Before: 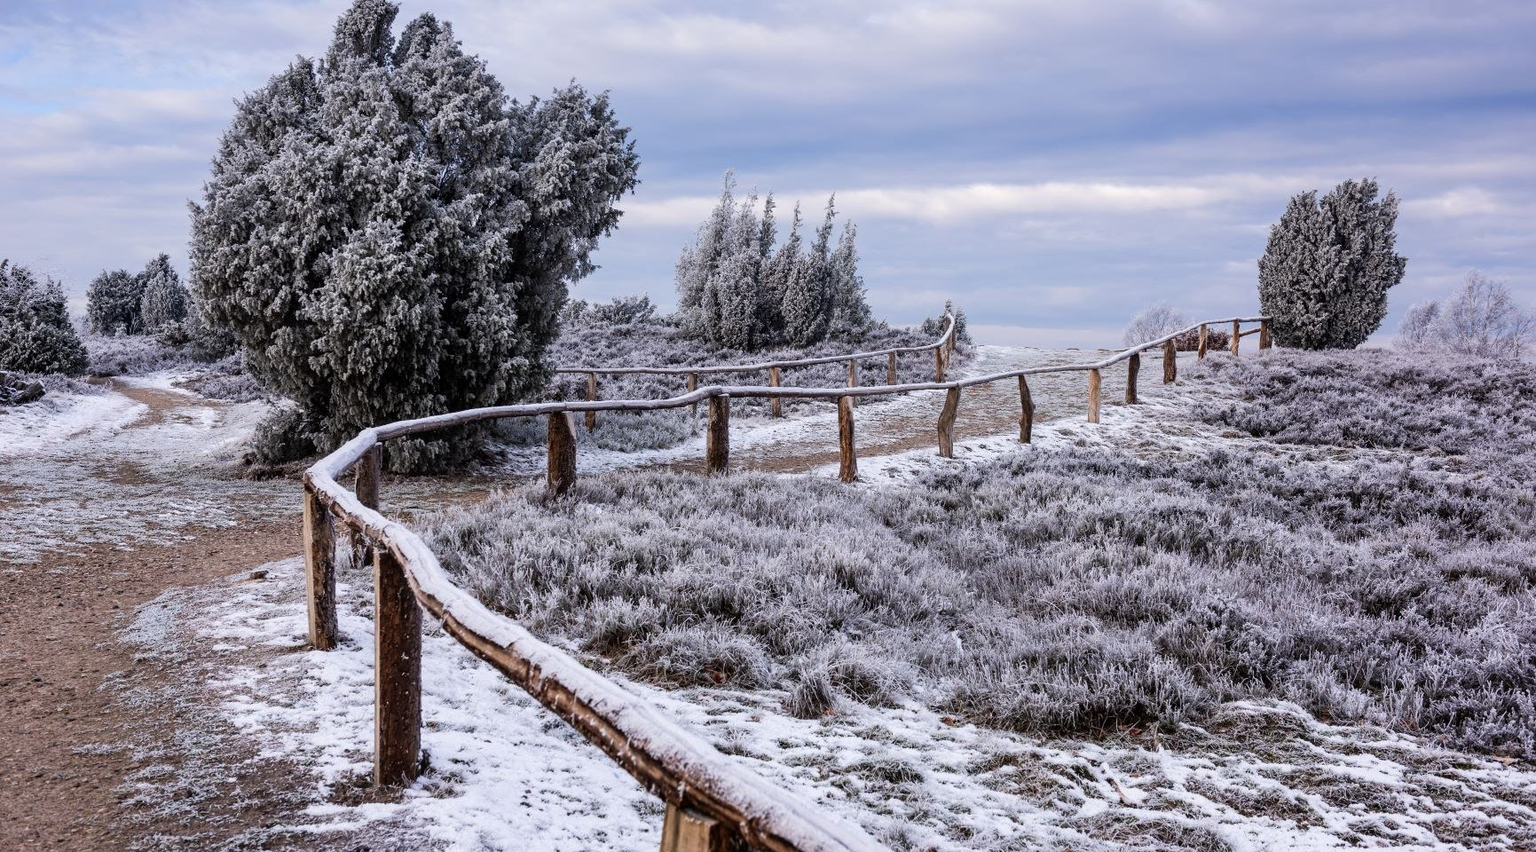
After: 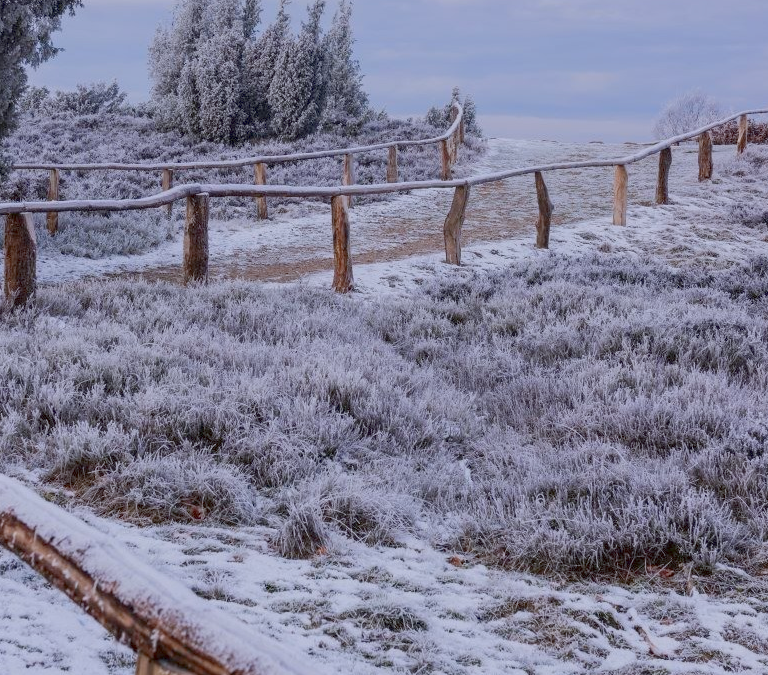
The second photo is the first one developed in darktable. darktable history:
color calibration: illuminant as shot in camera, x 0.358, y 0.373, temperature 4628.91 K
color balance rgb: contrast -30%
crop: left 35.432%, top 26.233%, right 20.145%, bottom 3.432%
